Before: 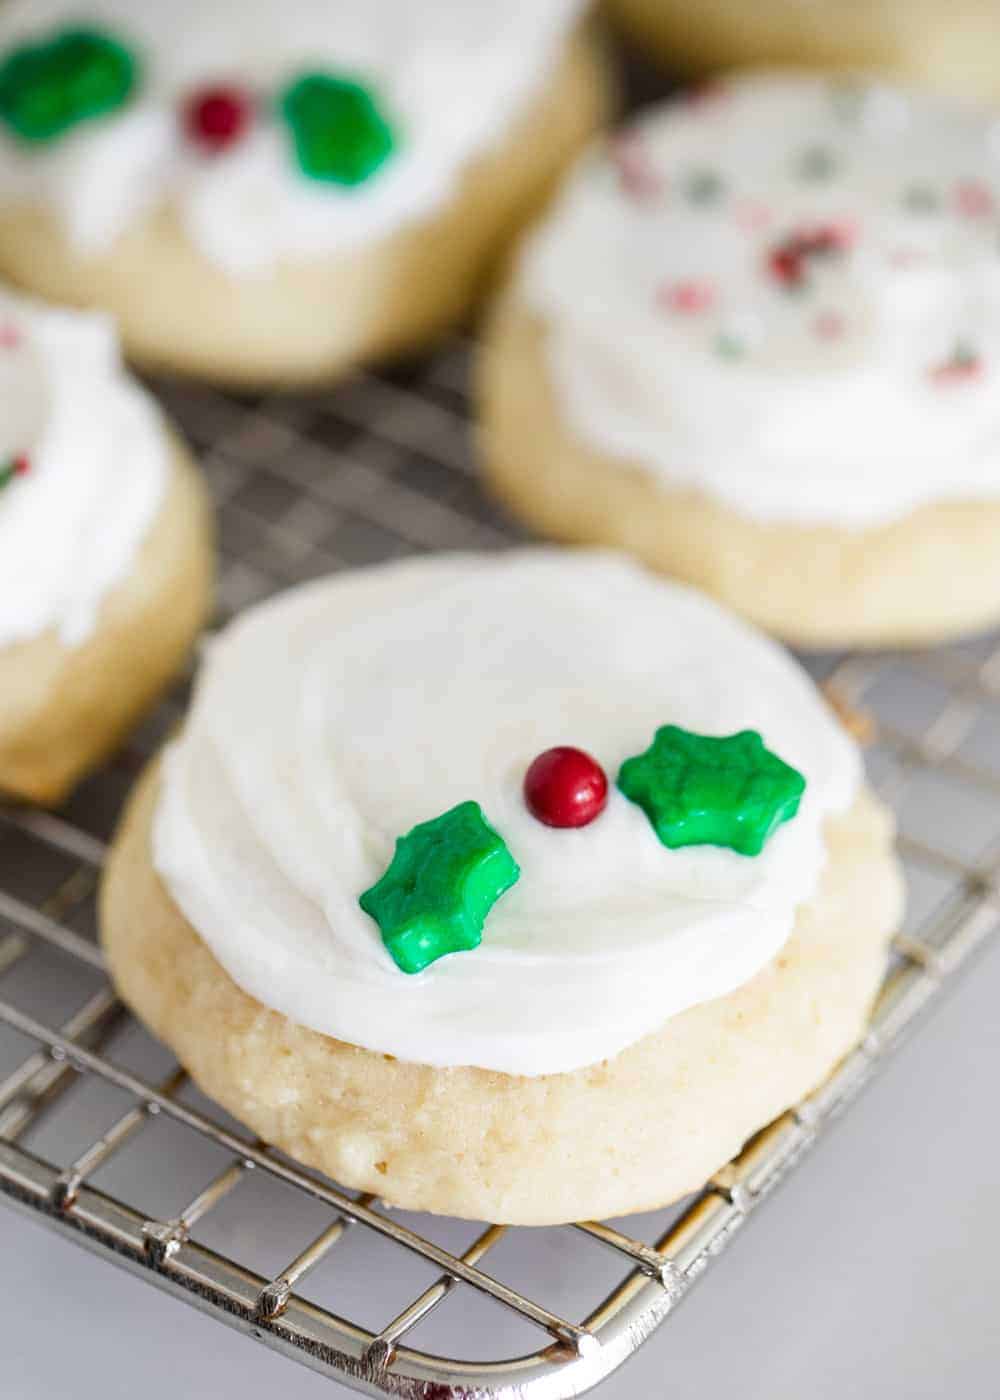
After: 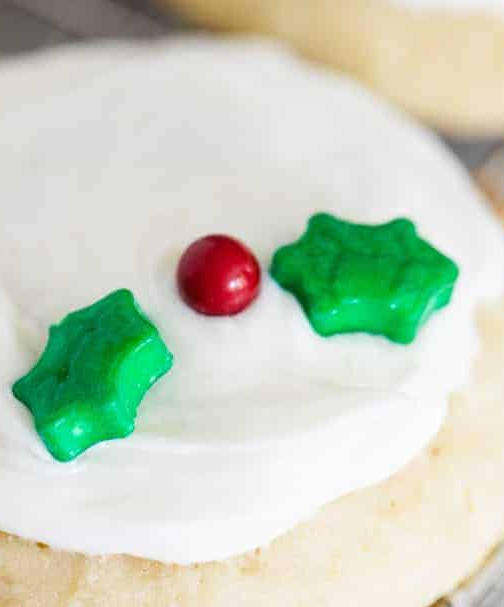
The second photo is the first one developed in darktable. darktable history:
crop: left 34.793%, top 36.637%, right 14.788%, bottom 19.979%
